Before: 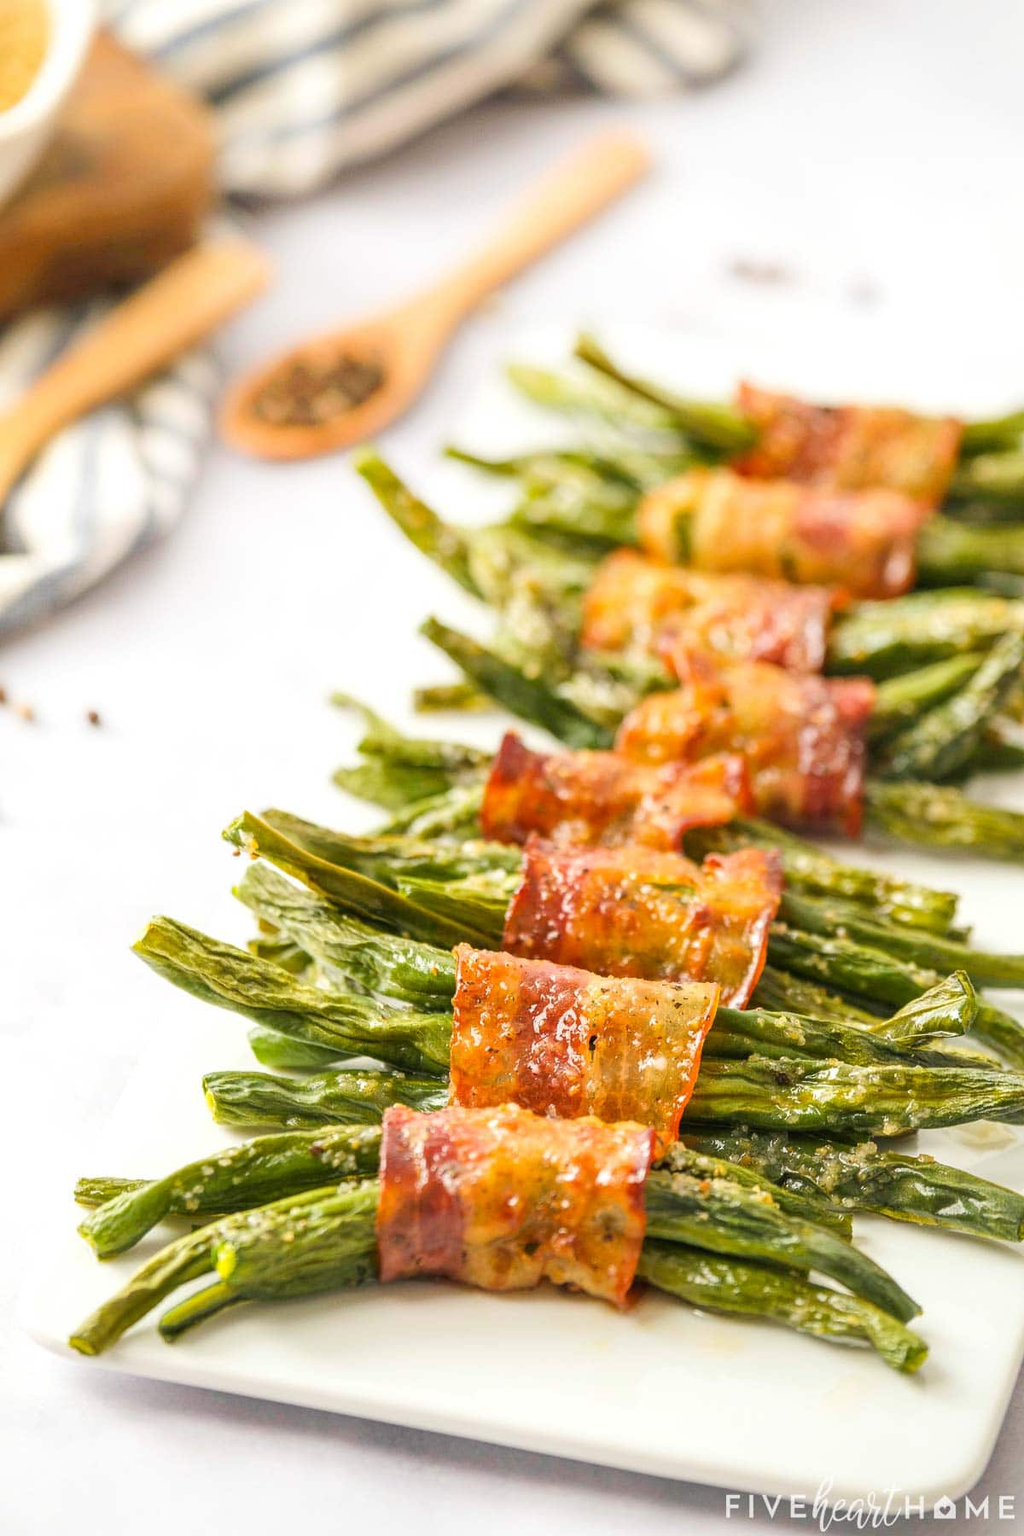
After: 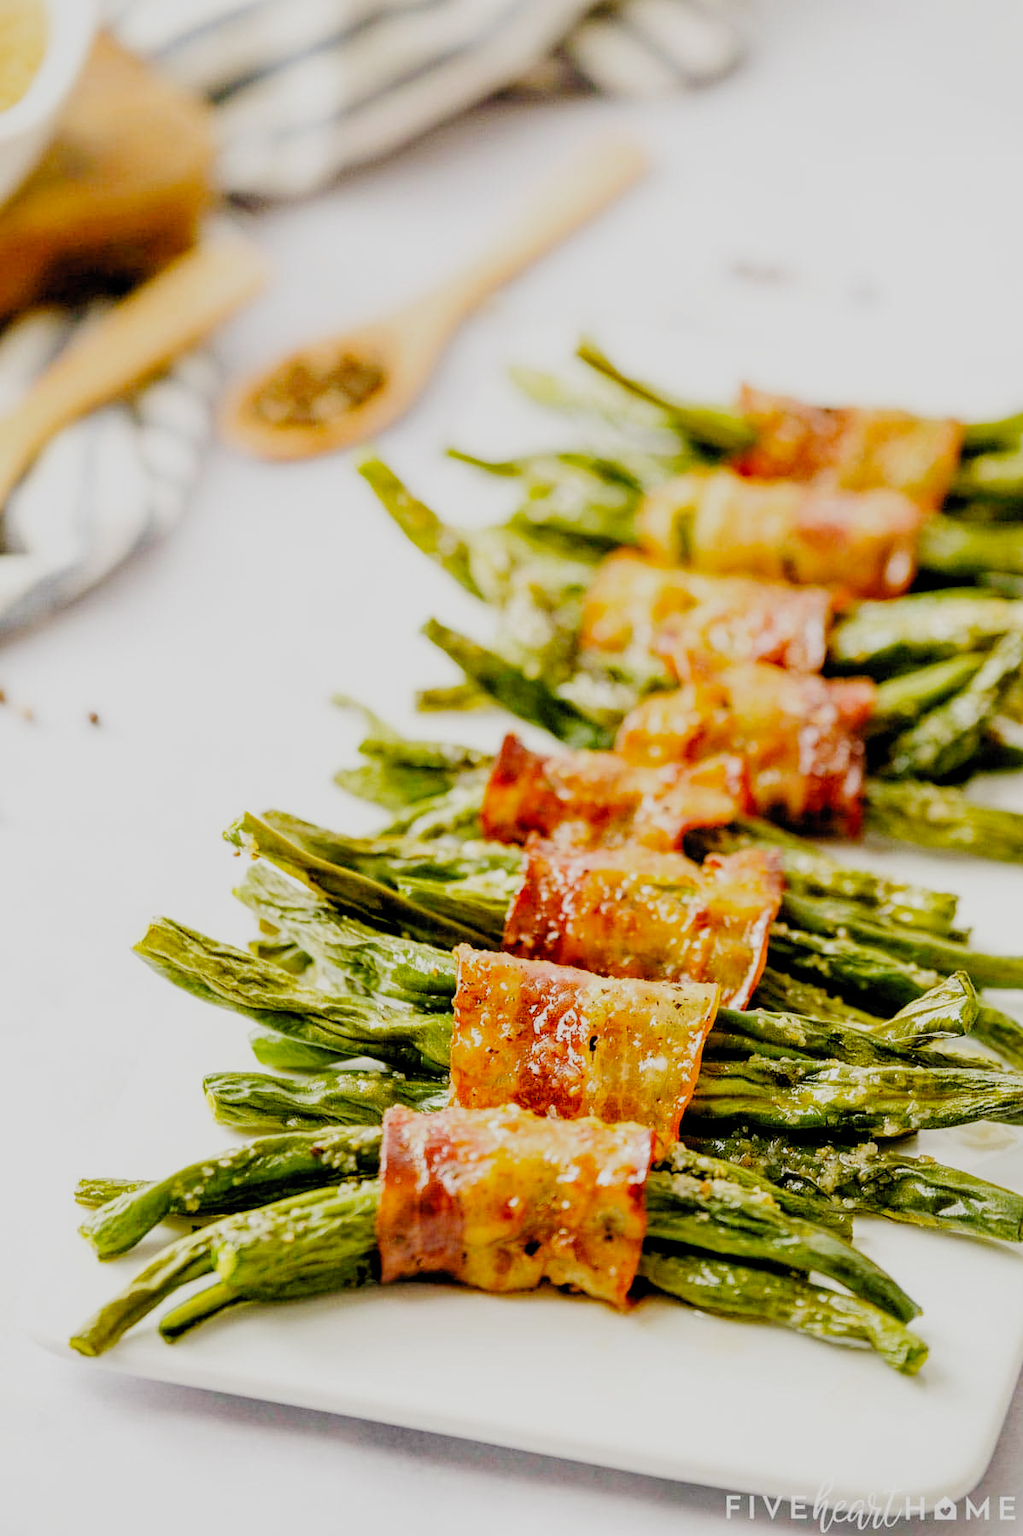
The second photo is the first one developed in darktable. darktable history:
bloom: size 9%, threshold 100%, strength 7%
filmic rgb: black relative exposure -2.85 EV, white relative exposure 4.56 EV, hardness 1.77, contrast 1.25, preserve chrominance no, color science v5 (2021)
